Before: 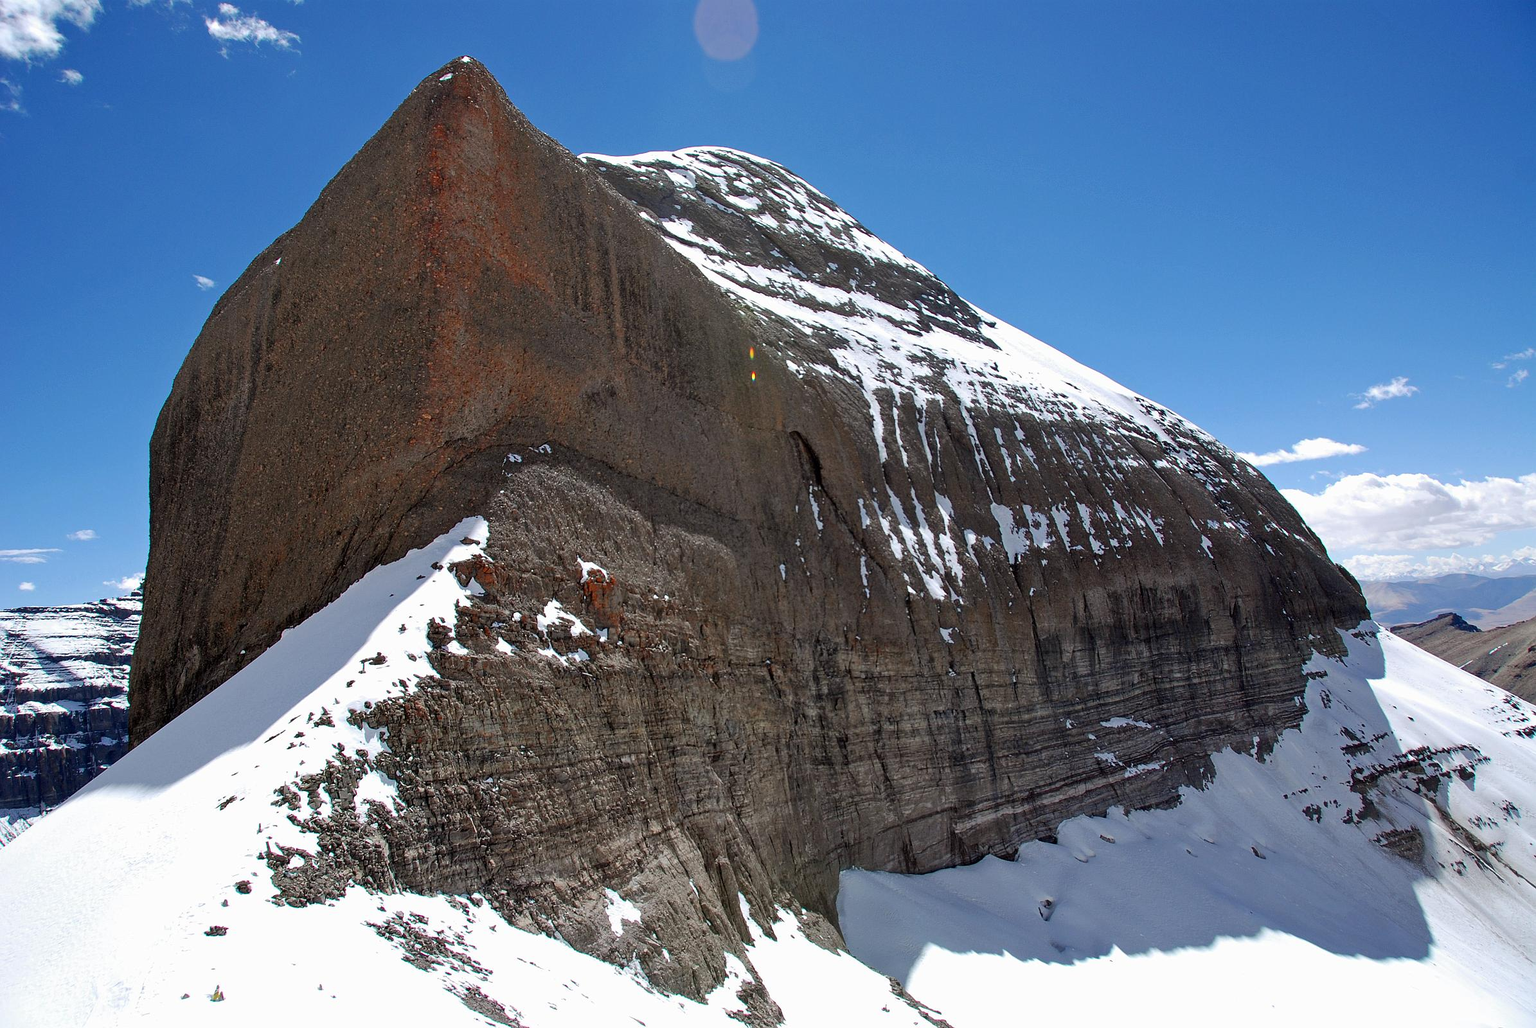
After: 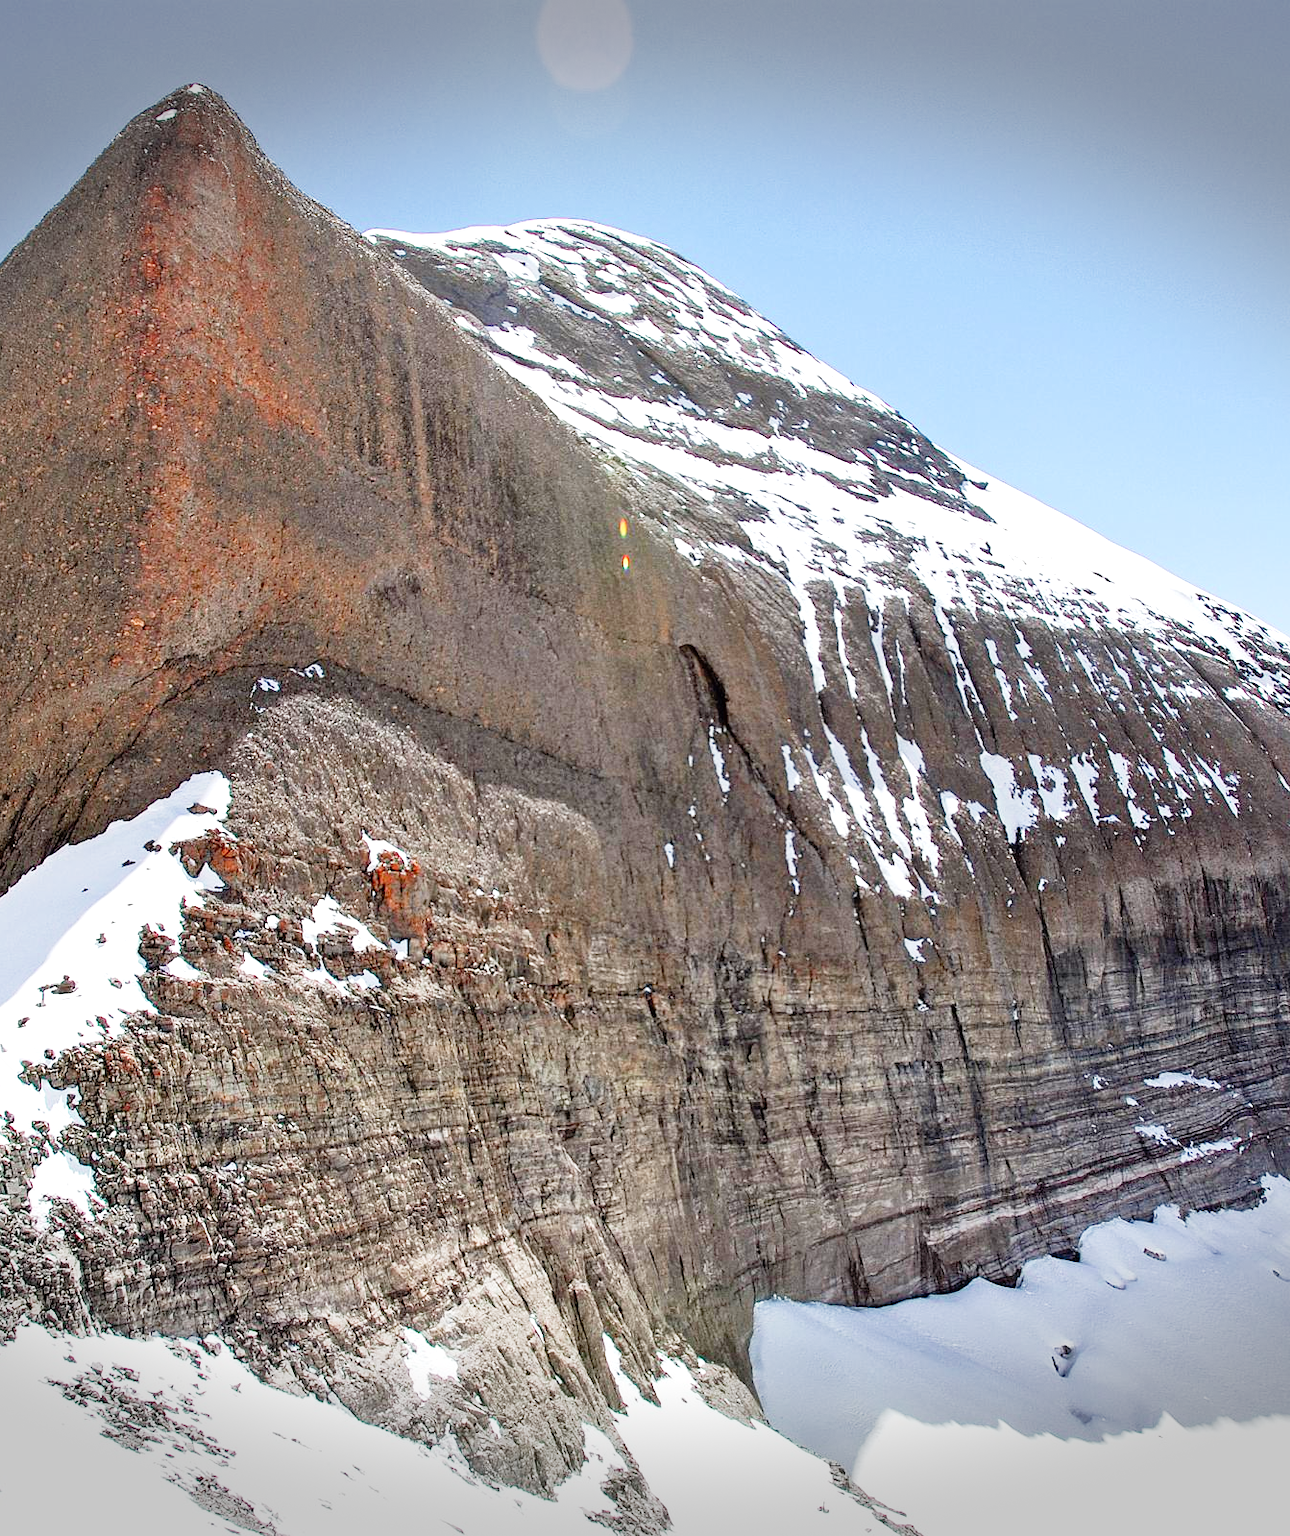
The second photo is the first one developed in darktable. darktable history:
crop: left 21.806%, right 21.974%, bottom 0.012%
tone curve: curves: ch0 [(0, 0.005) (0.103, 0.097) (0.18, 0.22) (0.378, 0.482) (0.504, 0.631) (0.663, 0.801) (0.834, 0.914) (1, 0.971)]; ch1 [(0, 0) (0.172, 0.123) (0.324, 0.253) (0.396, 0.388) (0.478, 0.461) (0.499, 0.498) (0.522, 0.528) (0.604, 0.692) (0.704, 0.818) (1, 1)]; ch2 [(0, 0) (0.411, 0.424) (0.496, 0.5) (0.515, 0.519) (0.555, 0.585) (0.628, 0.703) (1, 1)], preserve colors none
exposure: exposure 1 EV, compensate exposure bias true, compensate highlight preservation false
vignetting: fall-off start 100.46%, width/height ratio 1.32, dithering 8-bit output, unbound false
